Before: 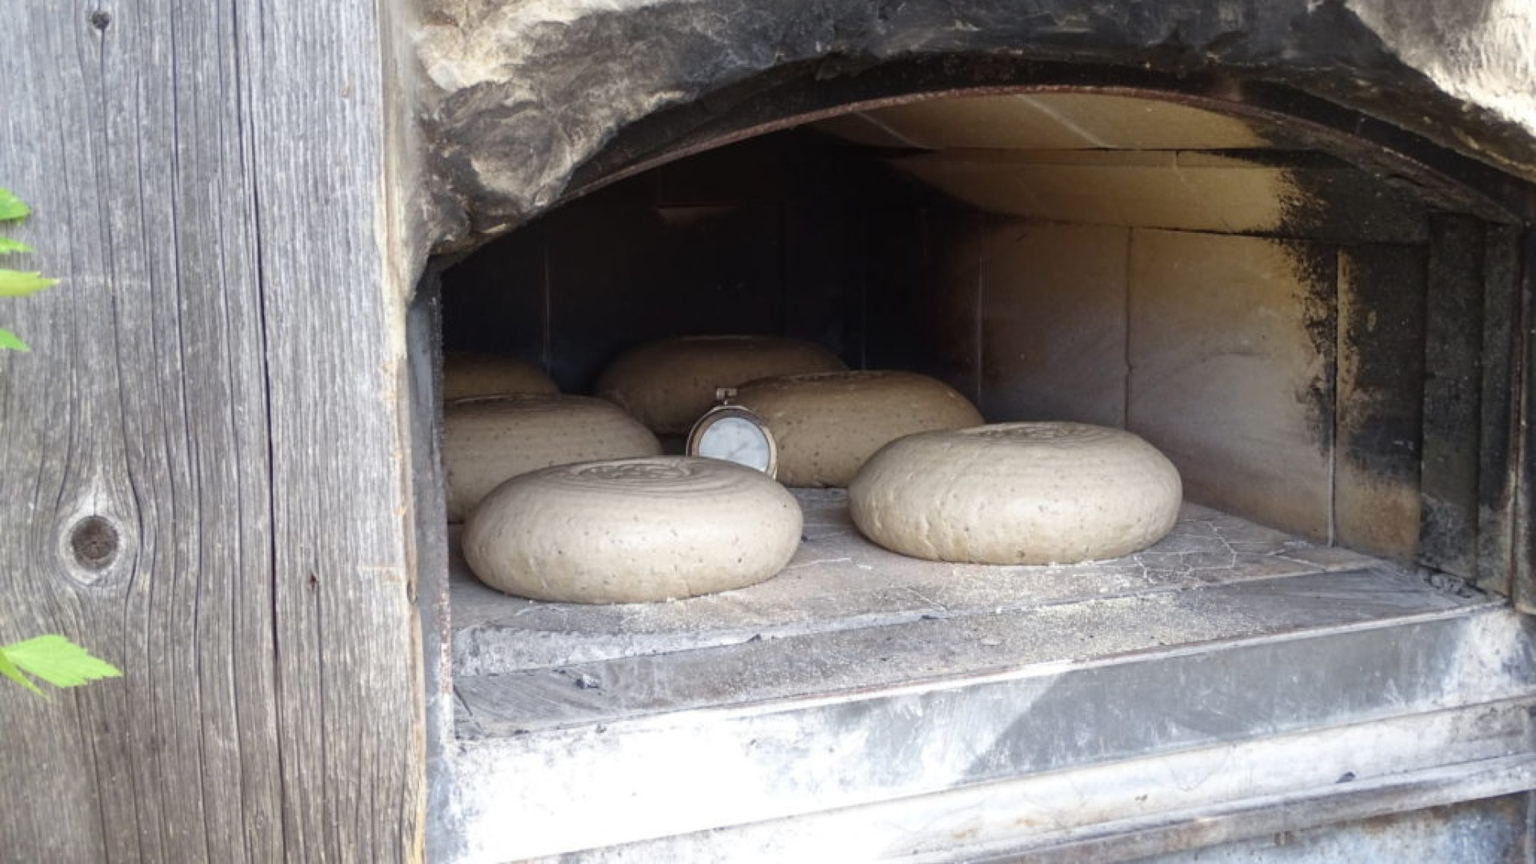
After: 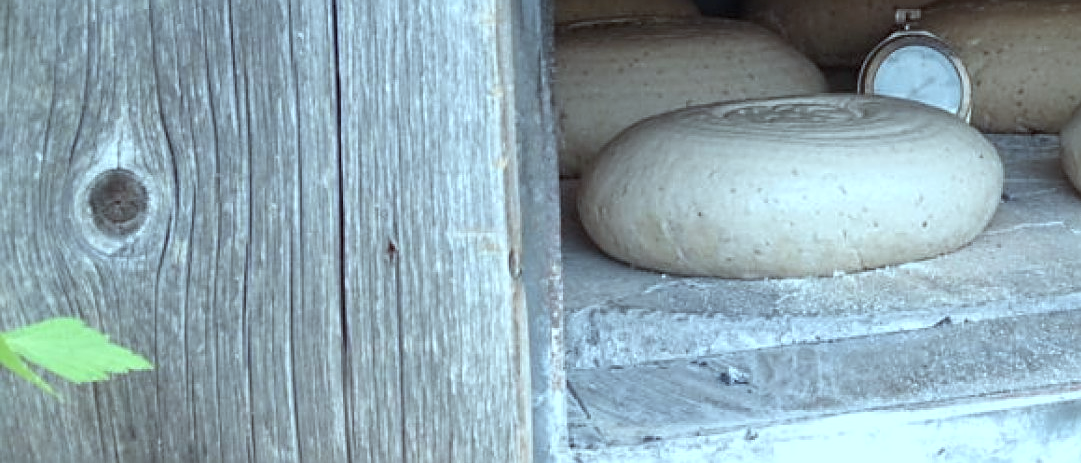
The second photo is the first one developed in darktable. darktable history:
crop: top 44.165%, right 43.694%, bottom 12.875%
sharpen: on, module defaults
color correction: highlights a* -11.93, highlights b* -14.8
